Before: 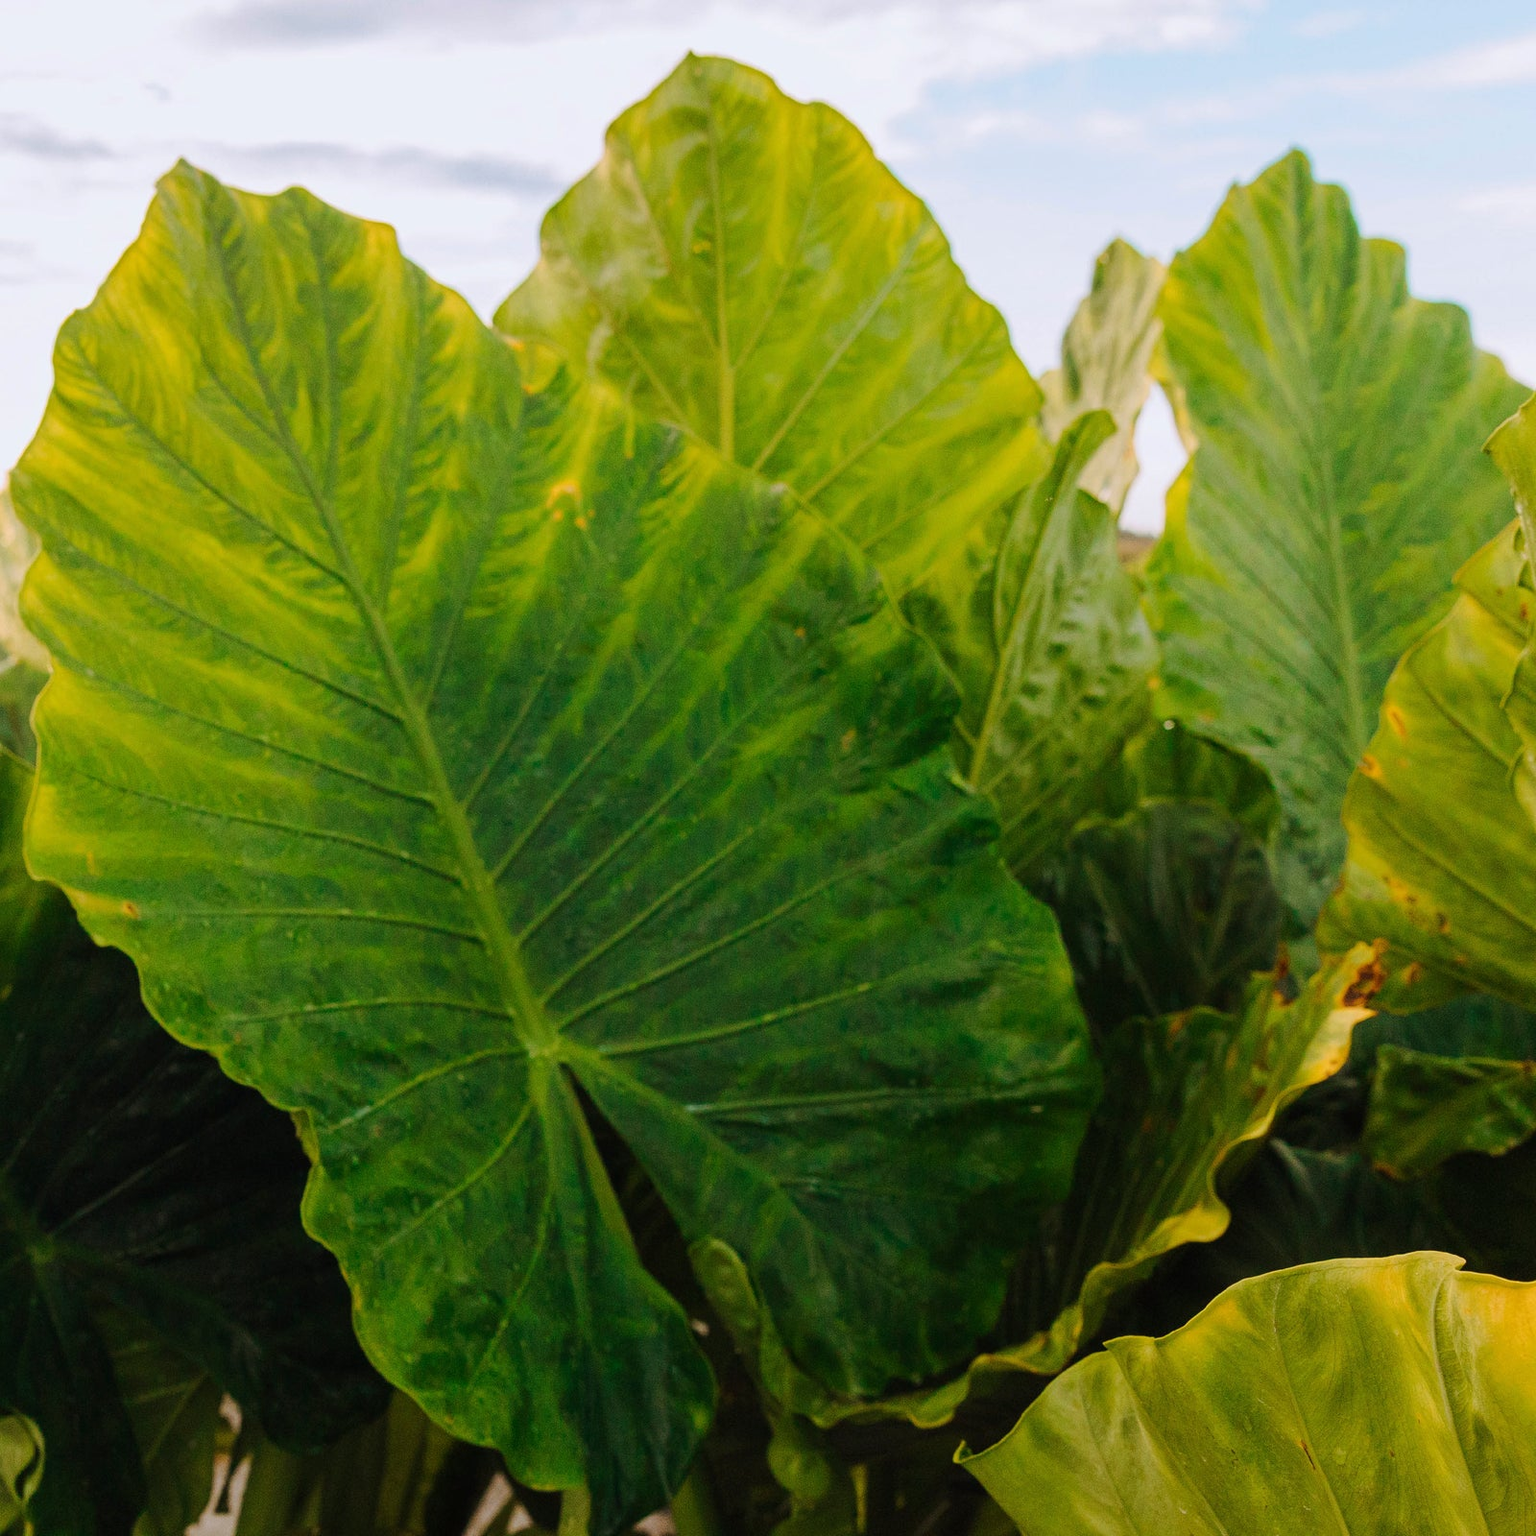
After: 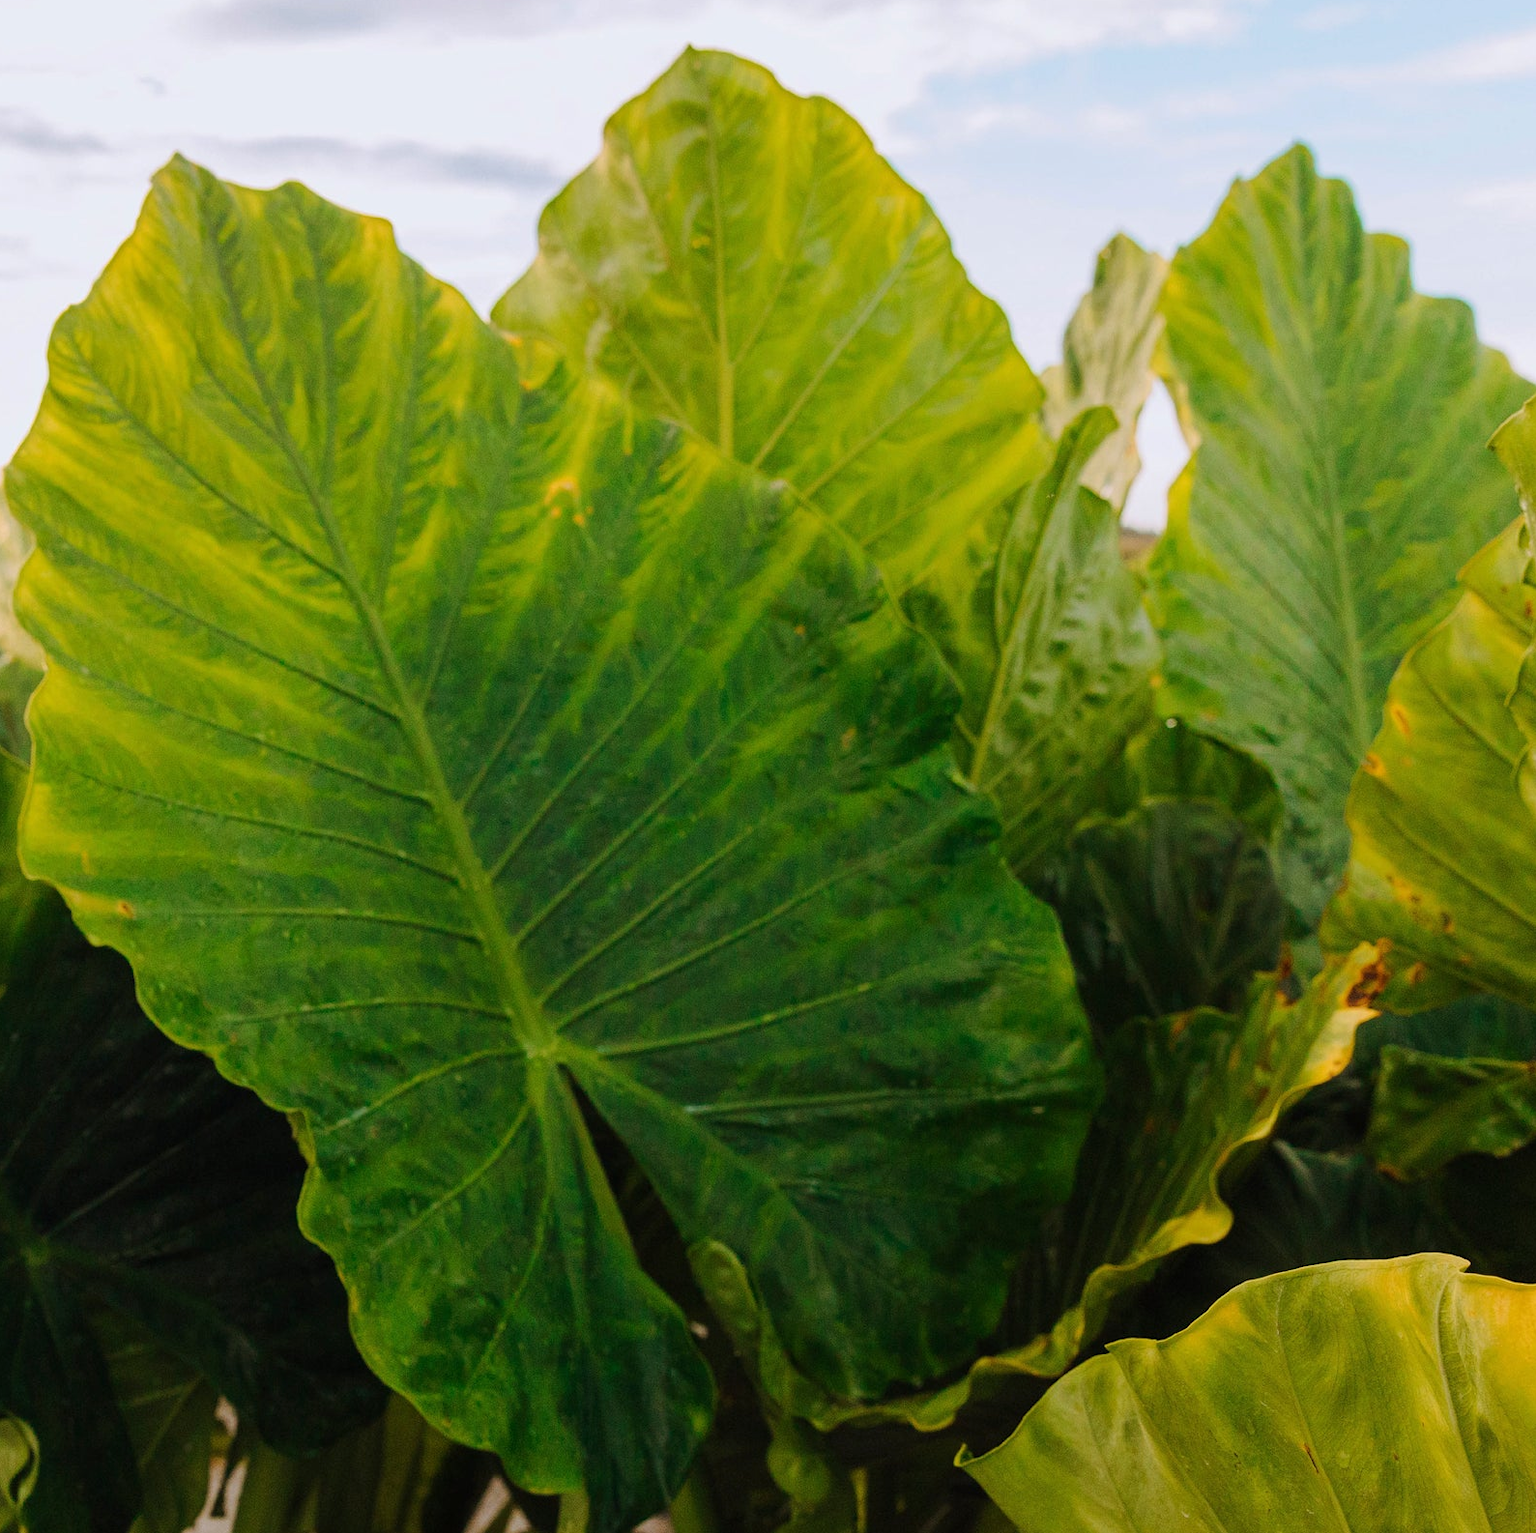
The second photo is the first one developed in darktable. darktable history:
crop: left 0.434%, top 0.485%, right 0.244%, bottom 0.386%
exposure: exposure -0.04 EV, compensate highlight preservation false
